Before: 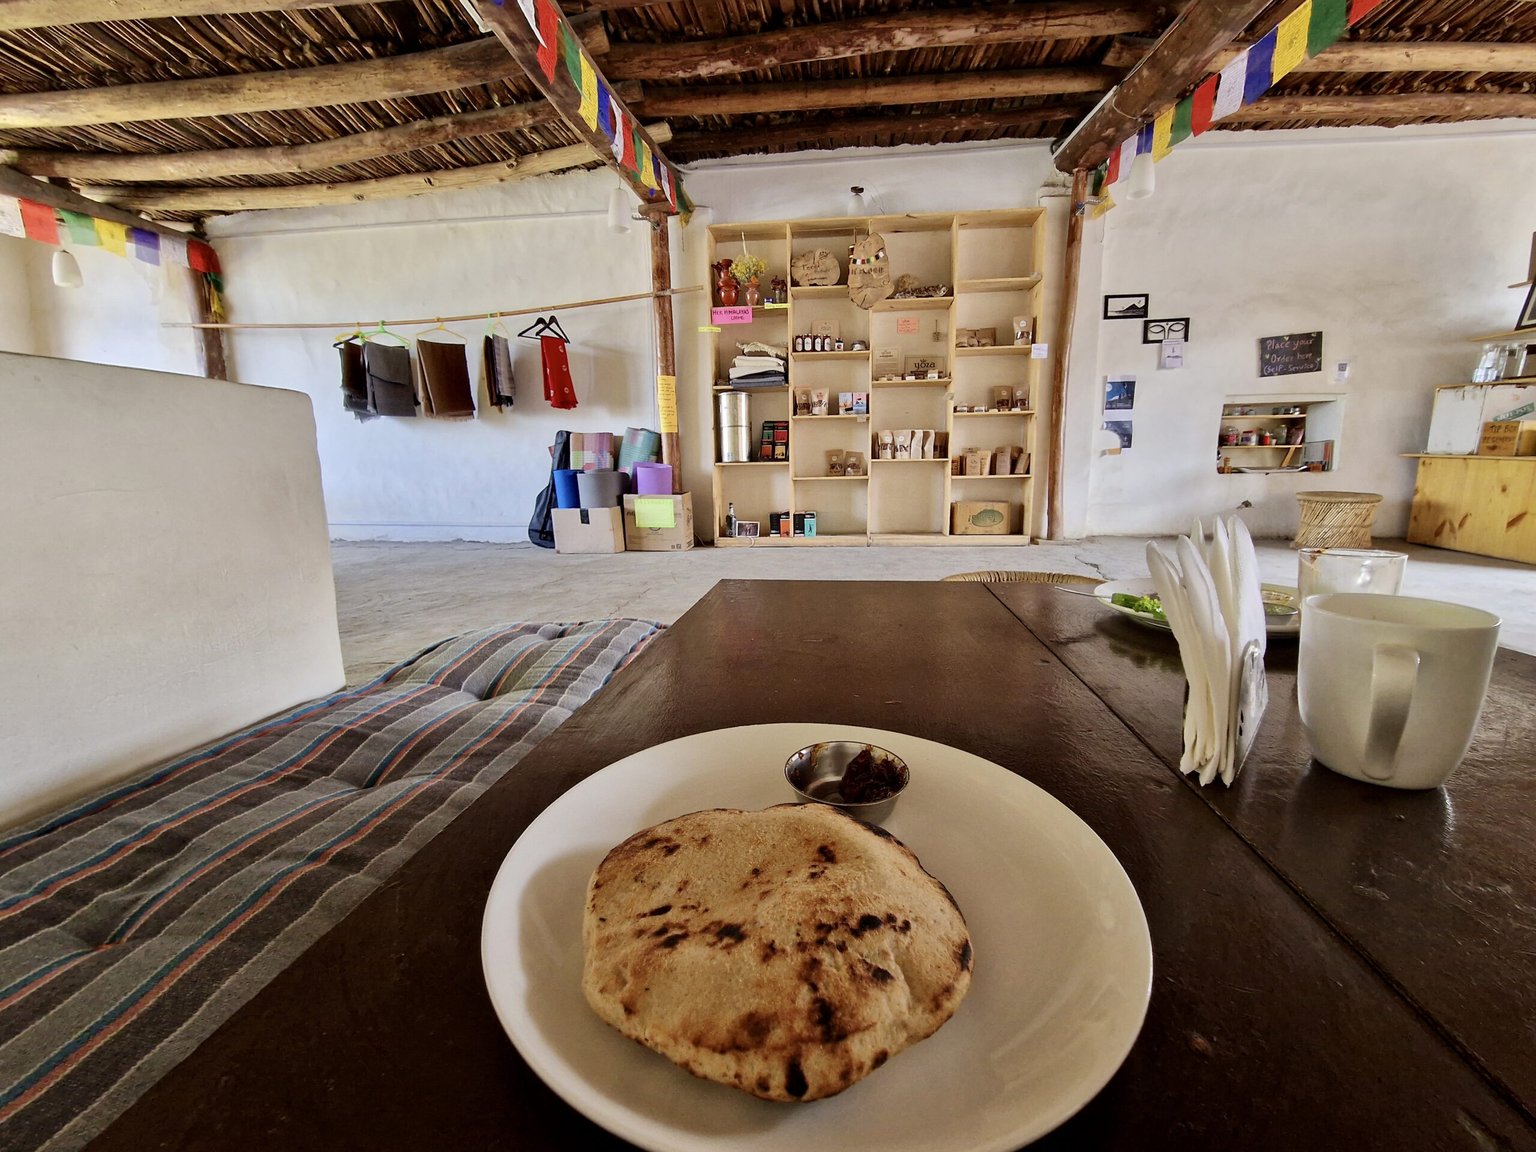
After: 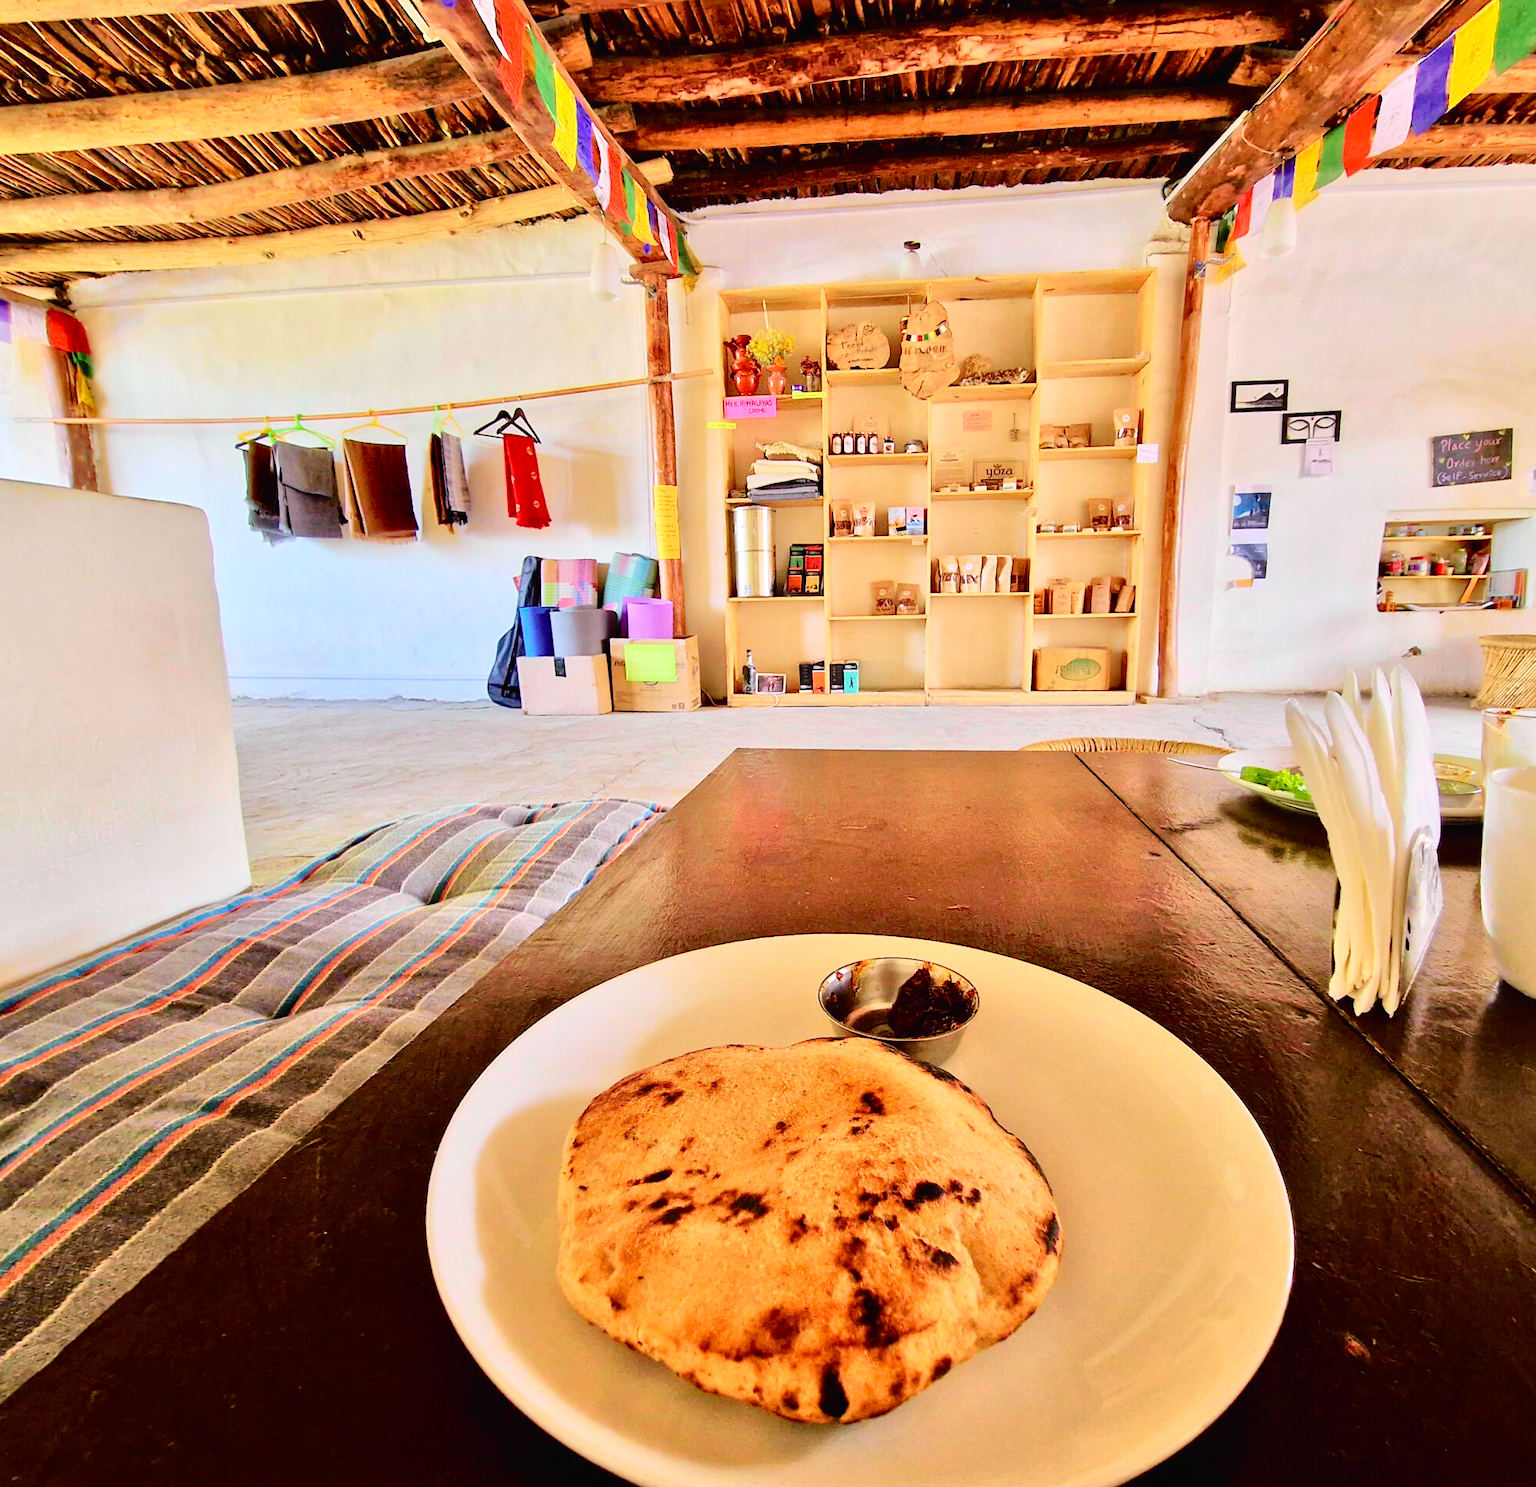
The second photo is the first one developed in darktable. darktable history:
tone equalizer: -7 EV 0.15 EV, -6 EV 0.6 EV, -5 EV 1.15 EV, -4 EV 1.33 EV, -3 EV 1.15 EV, -2 EV 0.6 EV, -1 EV 0.15 EV, mask exposure compensation -0.5 EV
crop: left 9.88%, right 12.664%
tone curve: curves: ch0 [(0, 0.014) (0.12, 0.096) (0.386, 0.49) (0.54, 0.684) (0.751, 0.855) (0.89, 0.943) (0.998, 0.989)]; ch1 [(0, 0) (0.133, 0.099) (0.437, 0.41) (0.5, 0.5) (0.517, 0.536) (0.548, 0.575) (0.582, 0.639) (0.627, 0.692) (0.836, 0.868) (1, 1)]; ch2 [(0, 0) (0.374, 0.341) (0.456, 0.443) (0.478, 0.49) (0.501, 0.5) (0.528, 0.538) (0.55, 0.6) (0.572, 0.633) (0.702, 0.775) (1, 1)], color space Lab, independent channels, preserve colors none
